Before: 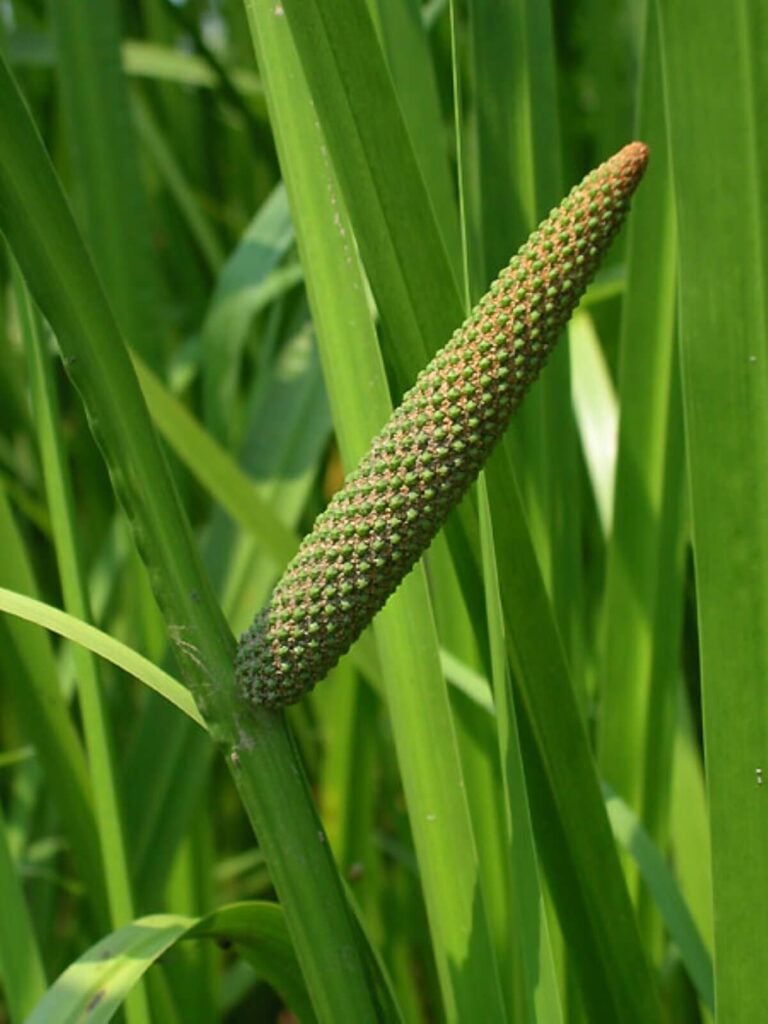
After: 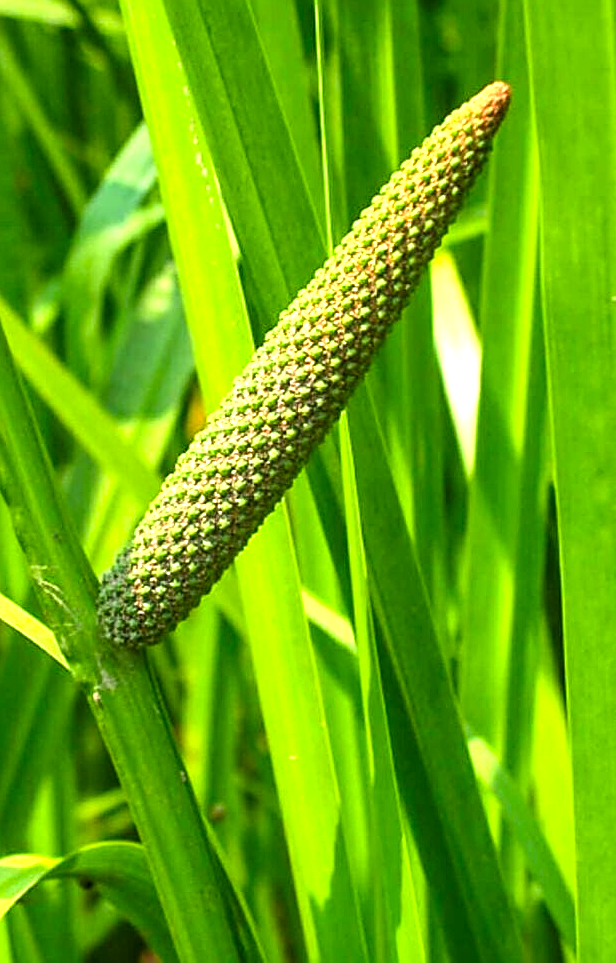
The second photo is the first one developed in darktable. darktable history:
sharpen: radius 1.927
local contrast: on, module defaults
crop and rotate: left 18.076%, top 5.957%, right 1.712%
tone equalizer: -8 EV -0.413 EV, -7 EV -0.415 EV, -6 EV -0.324 EV, -5 EV -0.194 EV, -3 EV 0.216 EV, -2 EV 0.324 EV, -1 EV 0.387 EV, +0 EV 0.418 EV, edges refinement/feathering 500, mask exposure compensation -1.57 EV, preserve details no
exposure: black level correction 0, exposure 0.95 EV, compensate highlight preservation false
color calibration: output R [0.972, 0.068, -0.094, 0], output G [-0.178, 1.216, -0.086, 0], output B [0.095, -0.136, 0.98, 0], illuminant same as pipeline (D50), adaptation XYZ, x 0.346, y 0.358, temperature 5016.84 K
contrast brightness saturation: saturation 0.132
